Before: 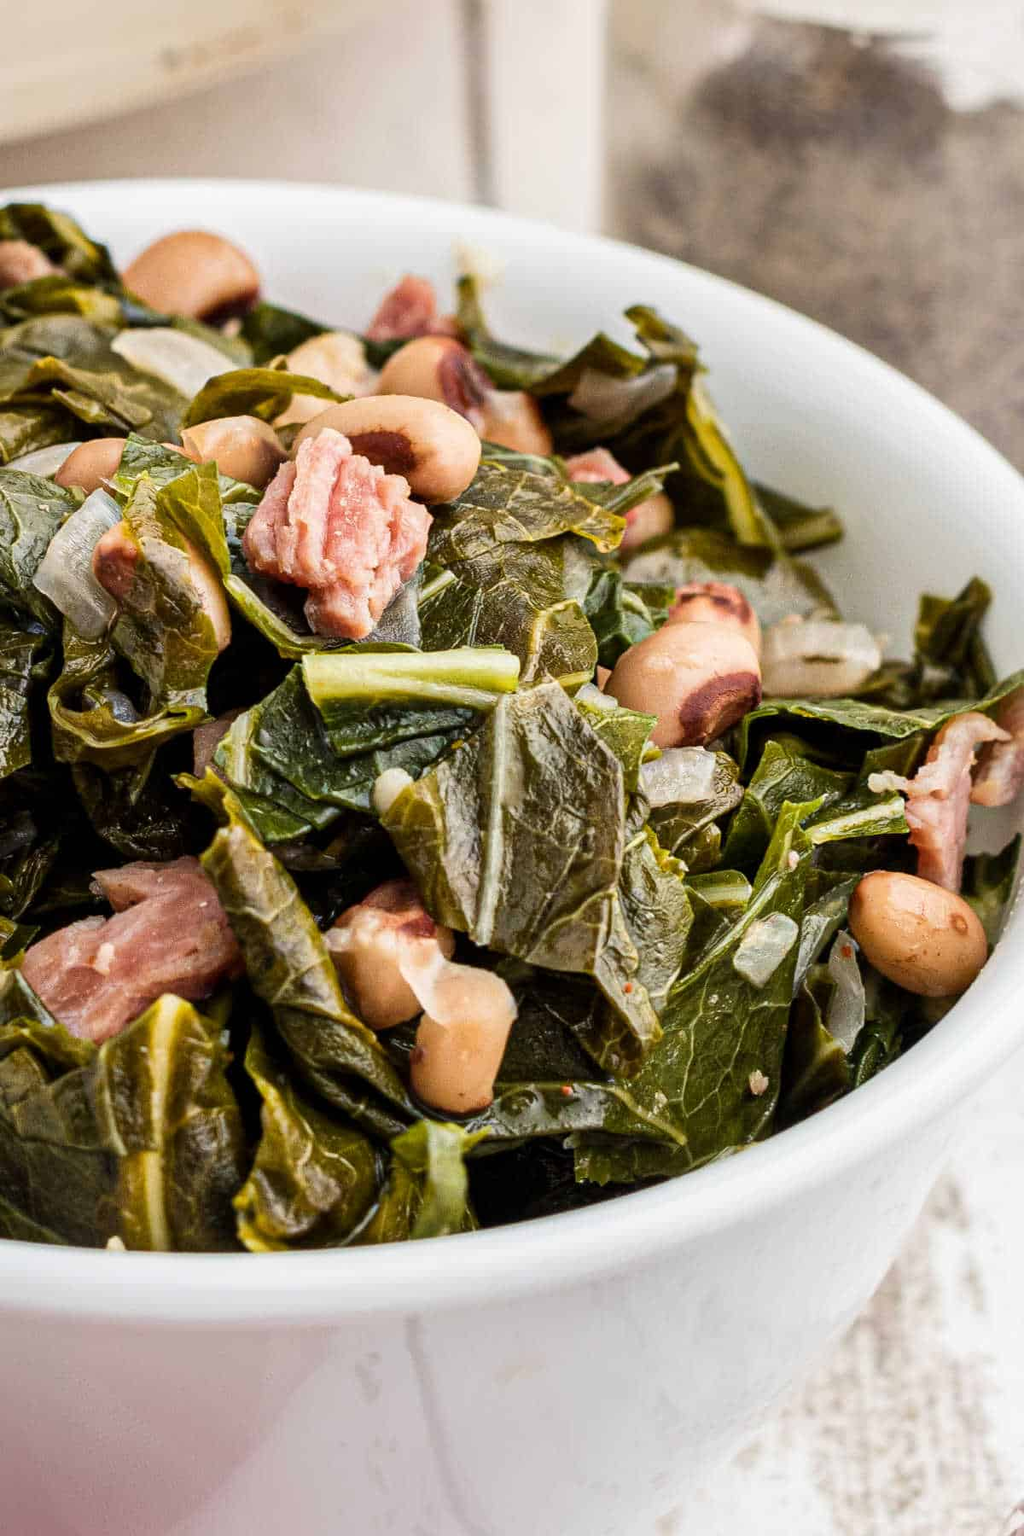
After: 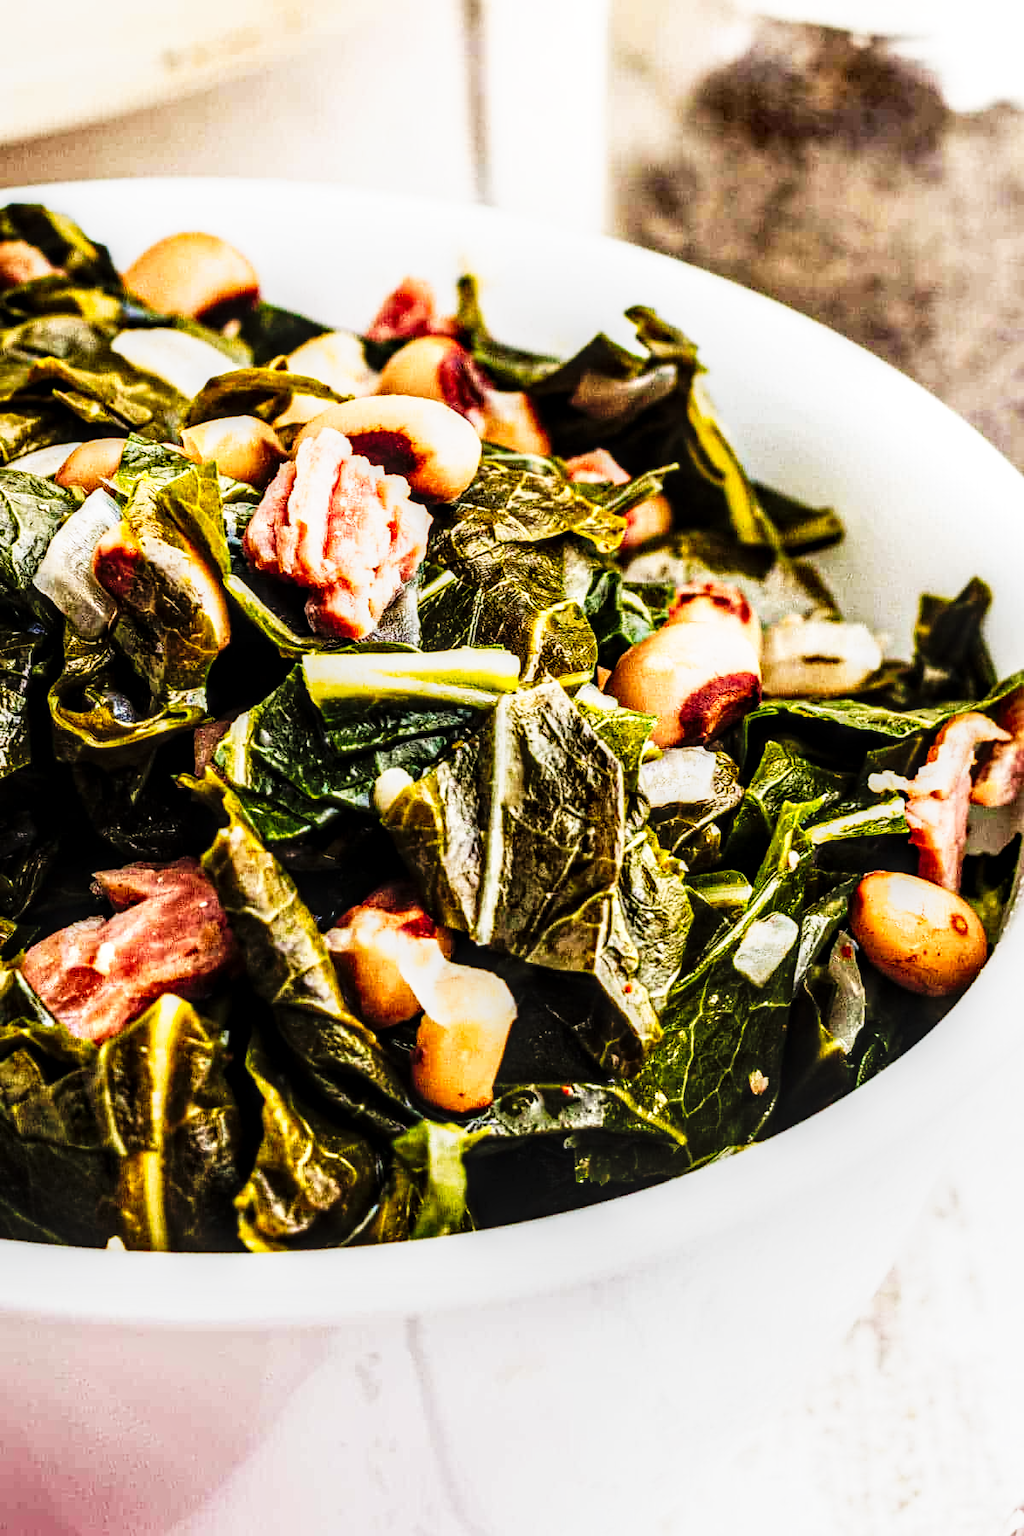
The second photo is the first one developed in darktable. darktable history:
local contrast: highlights 26%, detail 150%
tone curve: curves: ch0 [(0, 0) (0.003, 0.003) (0.011, 0.006) (0.025, 0.01) (0.044, 0.015) (0.069, 0.02) (0.1, 0.027) (0.136, 0.036) (0.177, 0.05) (0.224, 0.07) (0.277, 0.12) (0.335, 0.208) (0.399, 0.334) (0.468, 0.473) (0.543, 0.636) (0.623, 0.795) (0.709, 0.907) (0.801, 0.97) (0.898, 0.989) (1, 1)], preserve colors none
